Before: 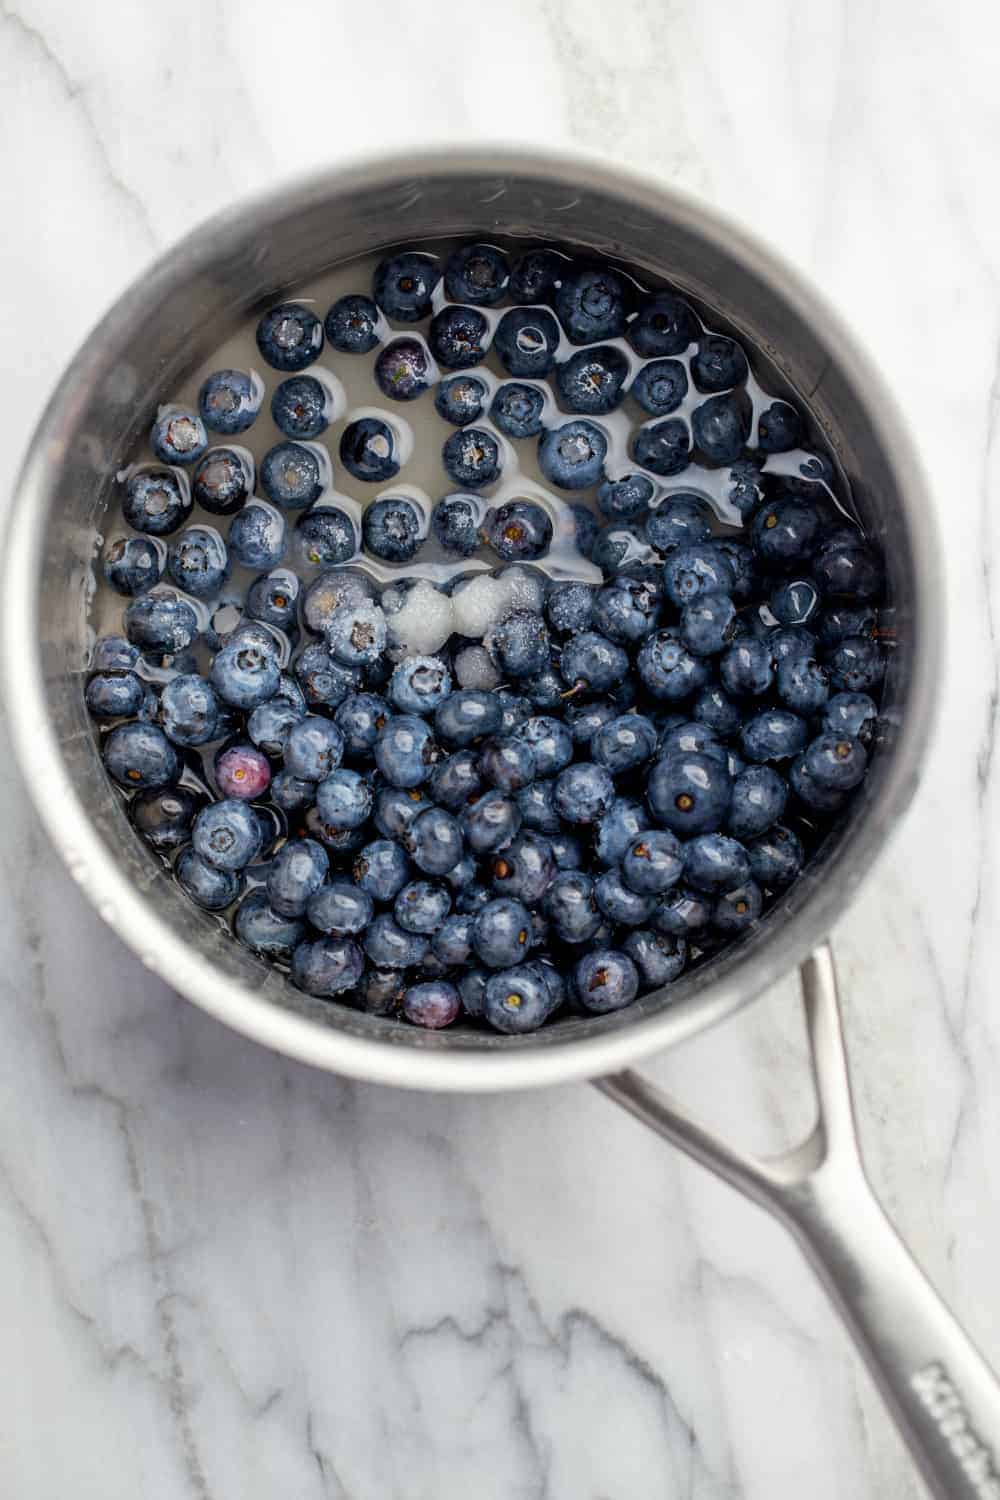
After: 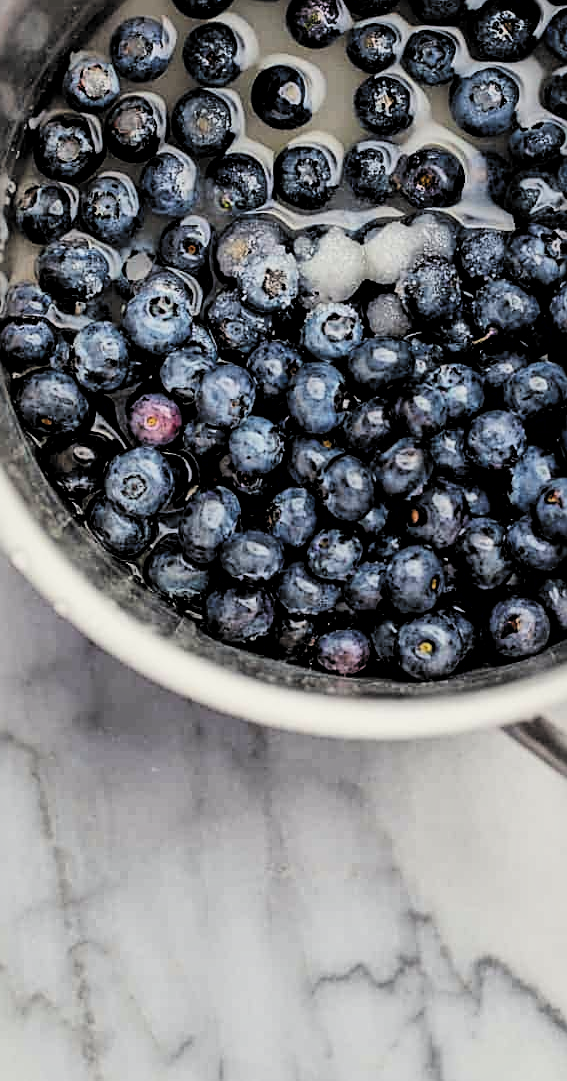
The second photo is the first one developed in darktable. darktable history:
filmic rgb: black relative exposure -5.07 EV, white relative exposure 3.98 EV, hardness 2.88, contrast 1.412, highlights saturation mix -28.81%, color science v6 (2022)
crop: left 8.822%, top 23.568%, right 34.436%, bottom 4.344%
color correction: highlights b* 3.05
sharpen: on, module defaults
local contrast: mode bilateral grid, contrast 19, coarseness 50, detail 141%, midtone range 0.2
